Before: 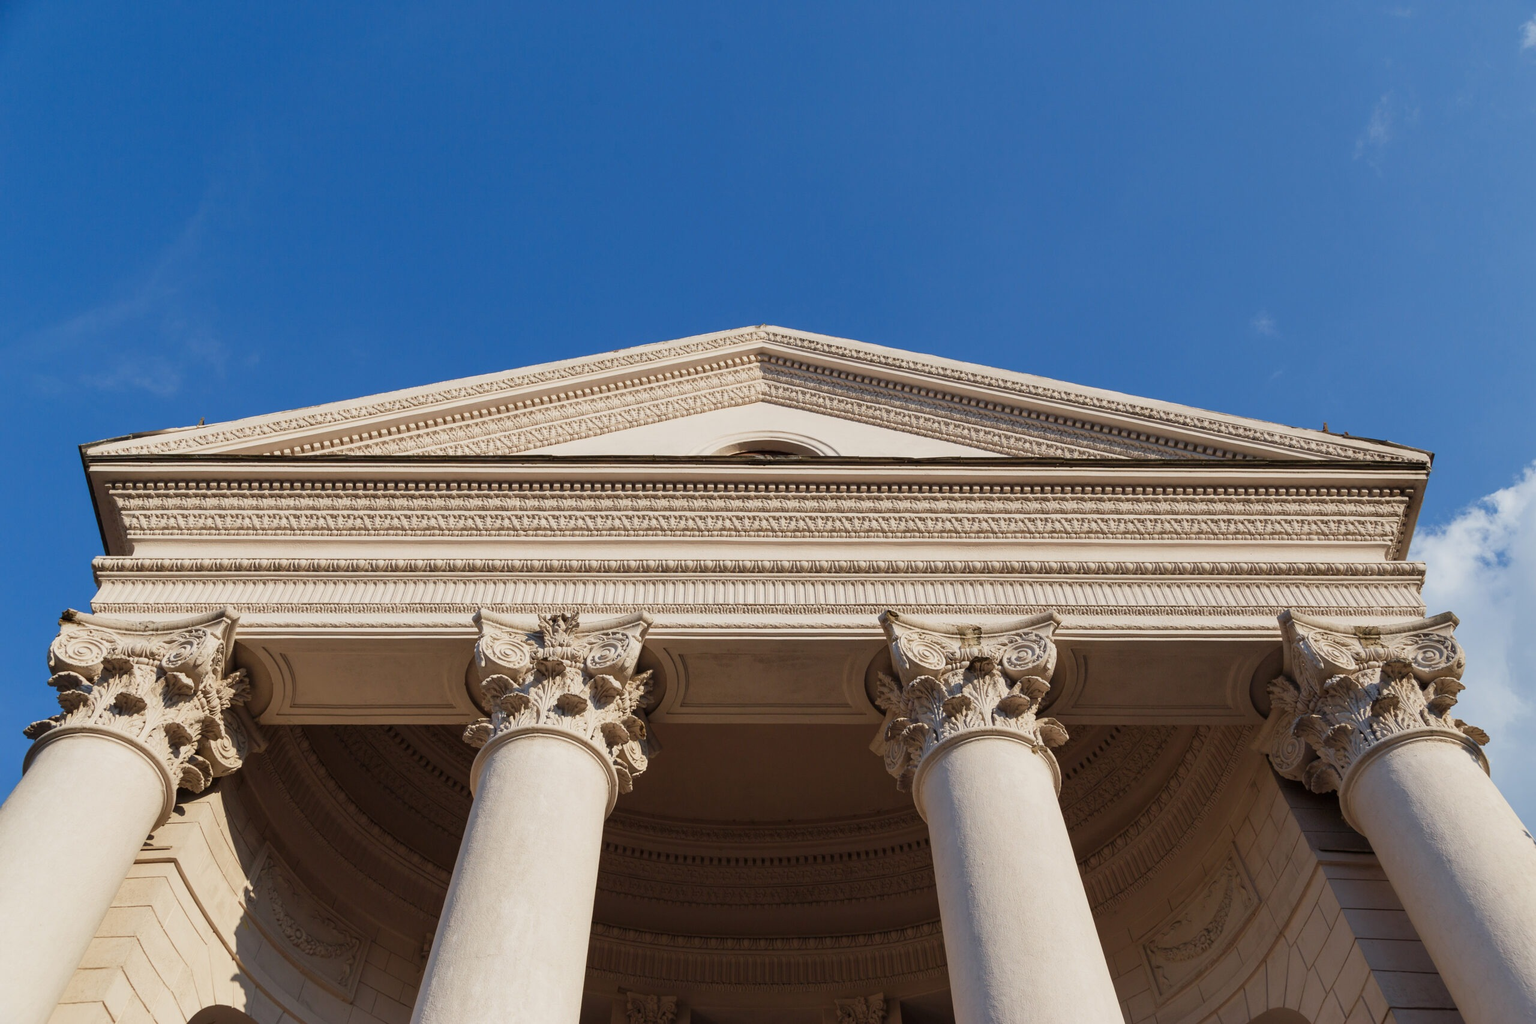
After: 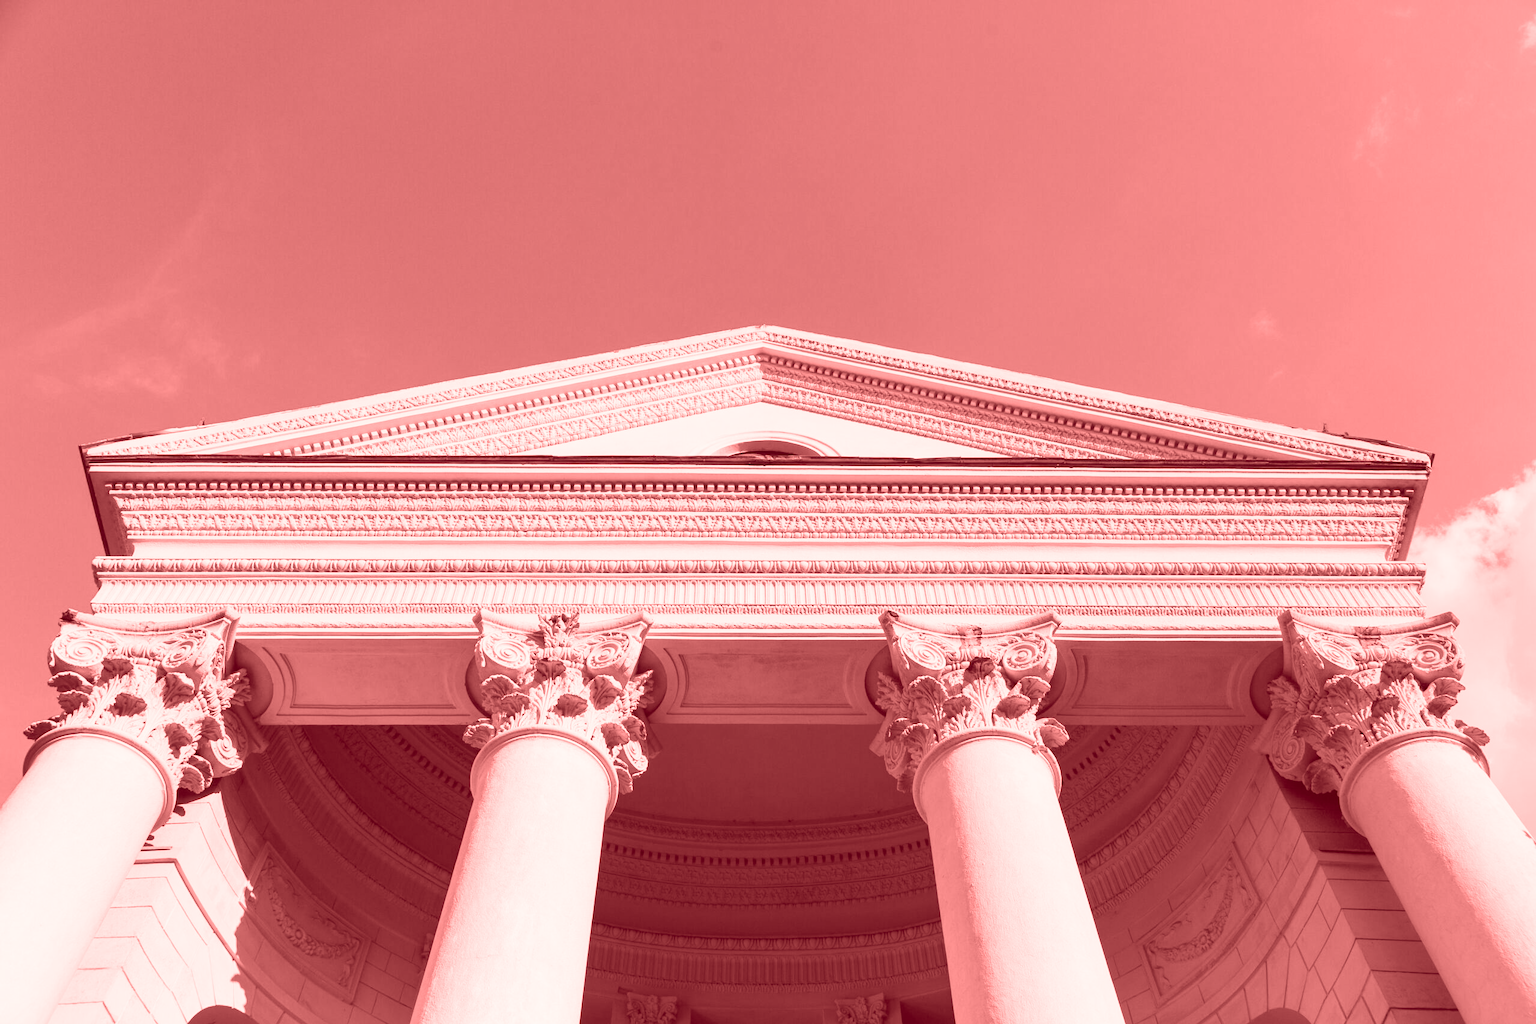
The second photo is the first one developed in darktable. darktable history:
rotate and perspective: automatic cropping original format, crop left 0, crop top 0
contrast brightness saturation: contrast 0.2, brightness 0.16, saturation 0.22
colorize: saturation 60%, source mix 100%
